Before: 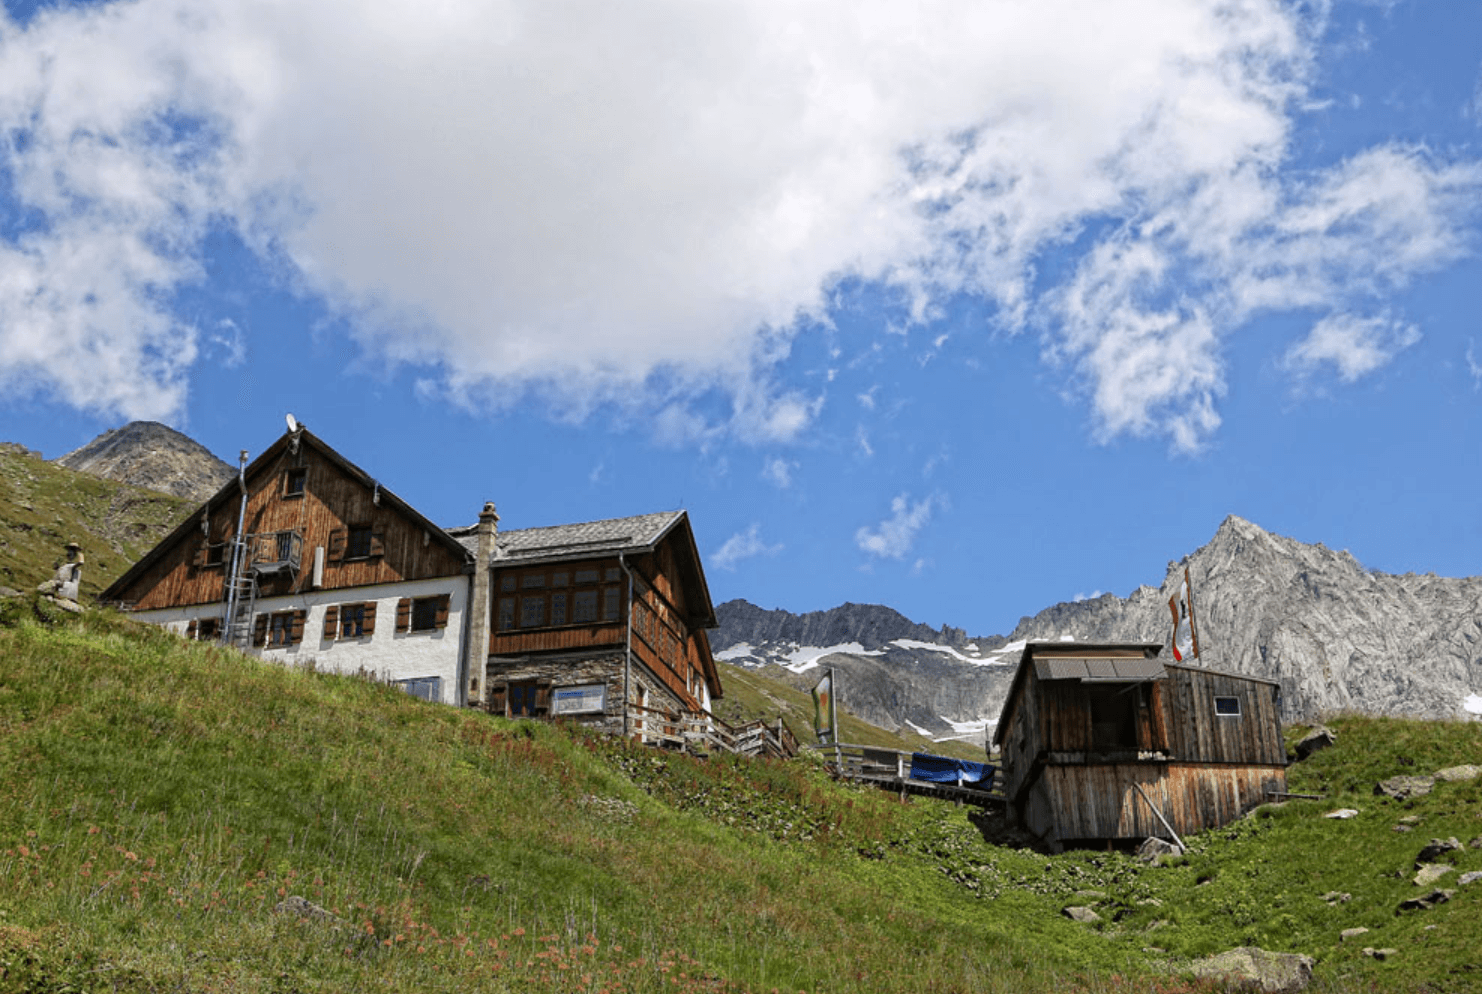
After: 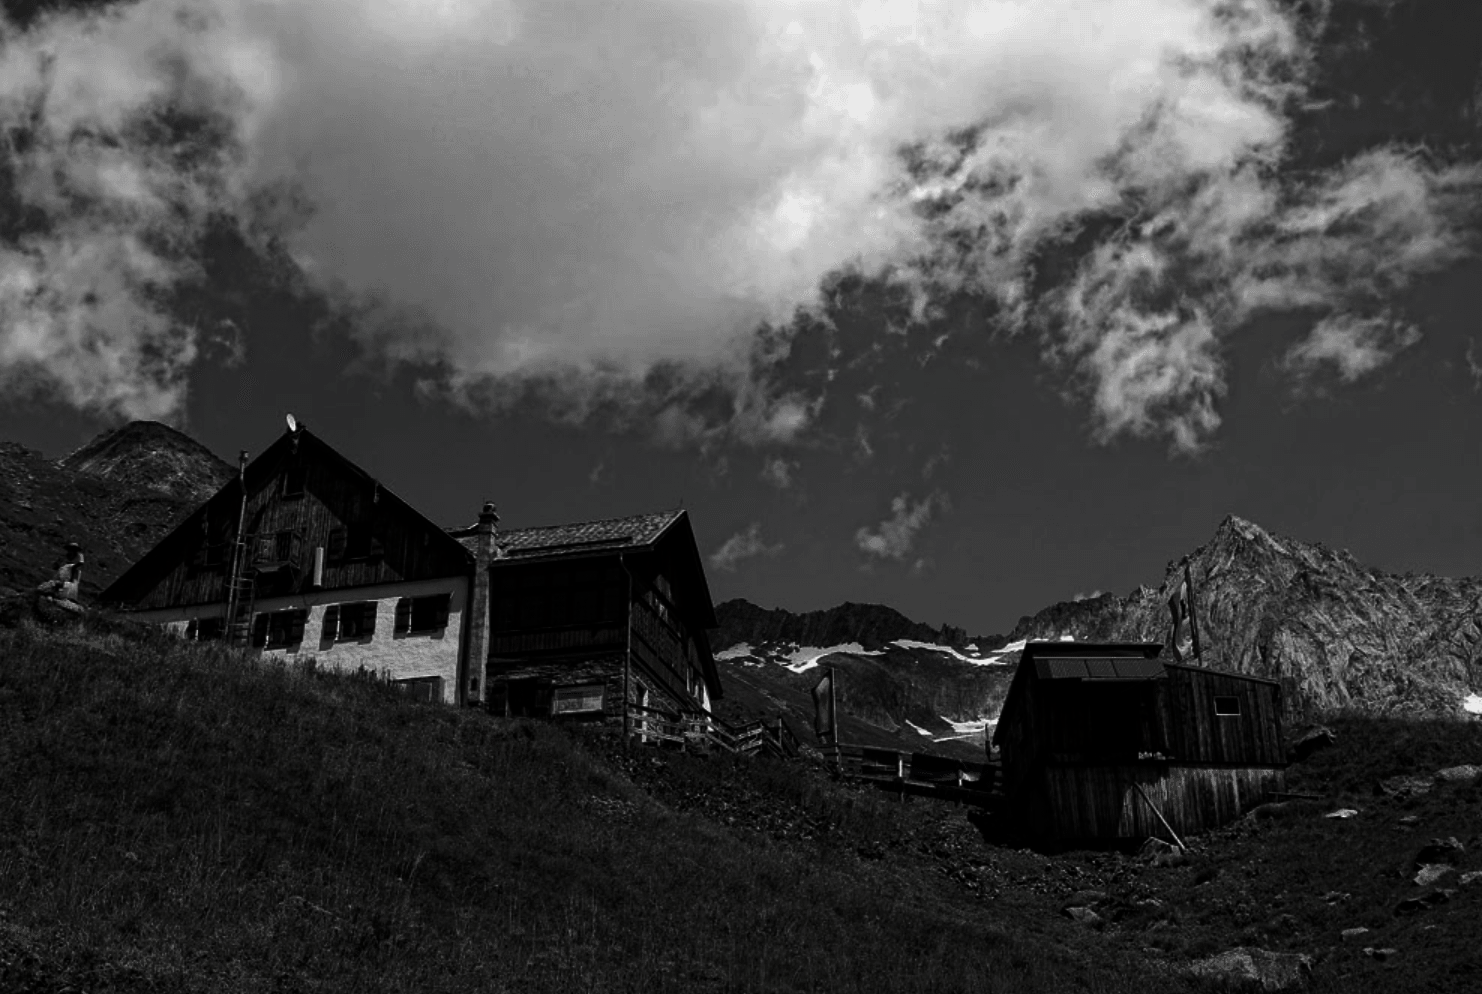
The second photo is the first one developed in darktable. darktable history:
contrast brightness saturation: contrast 0.02, brightness -0.986, saturation -0.992
